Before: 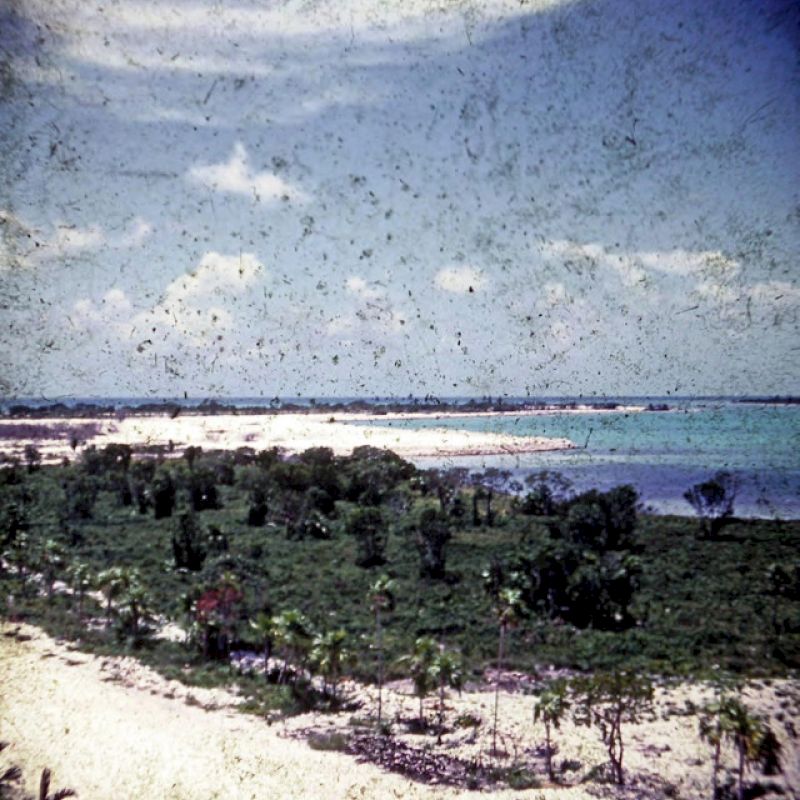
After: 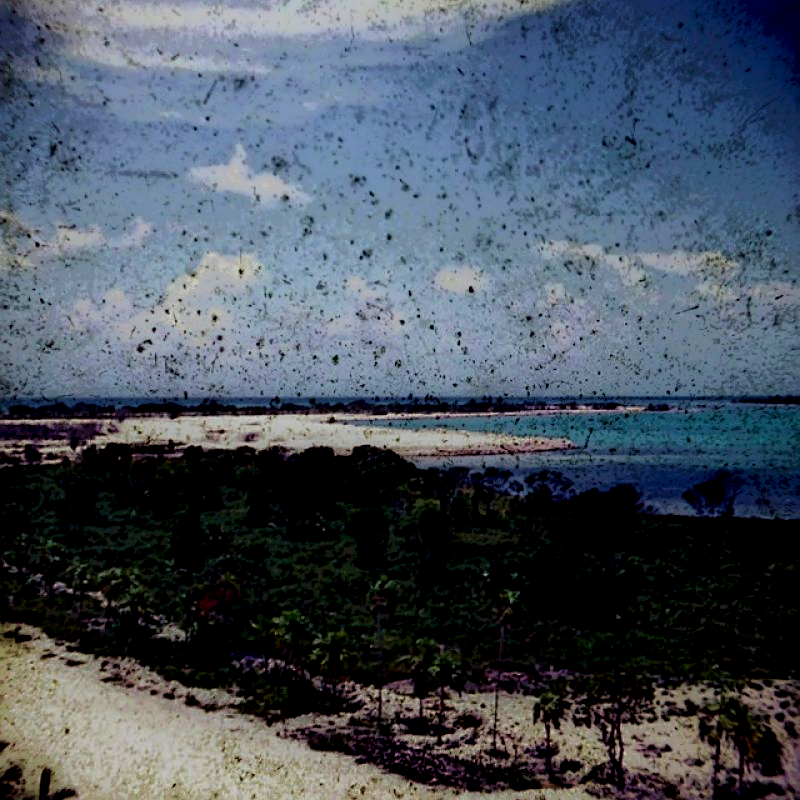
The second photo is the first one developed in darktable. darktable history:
sharpen: on, module defaults
velvia: strength 40%
local contrast: highlights 0%, shadows 198%, detail 164%, midtone range 0.001
